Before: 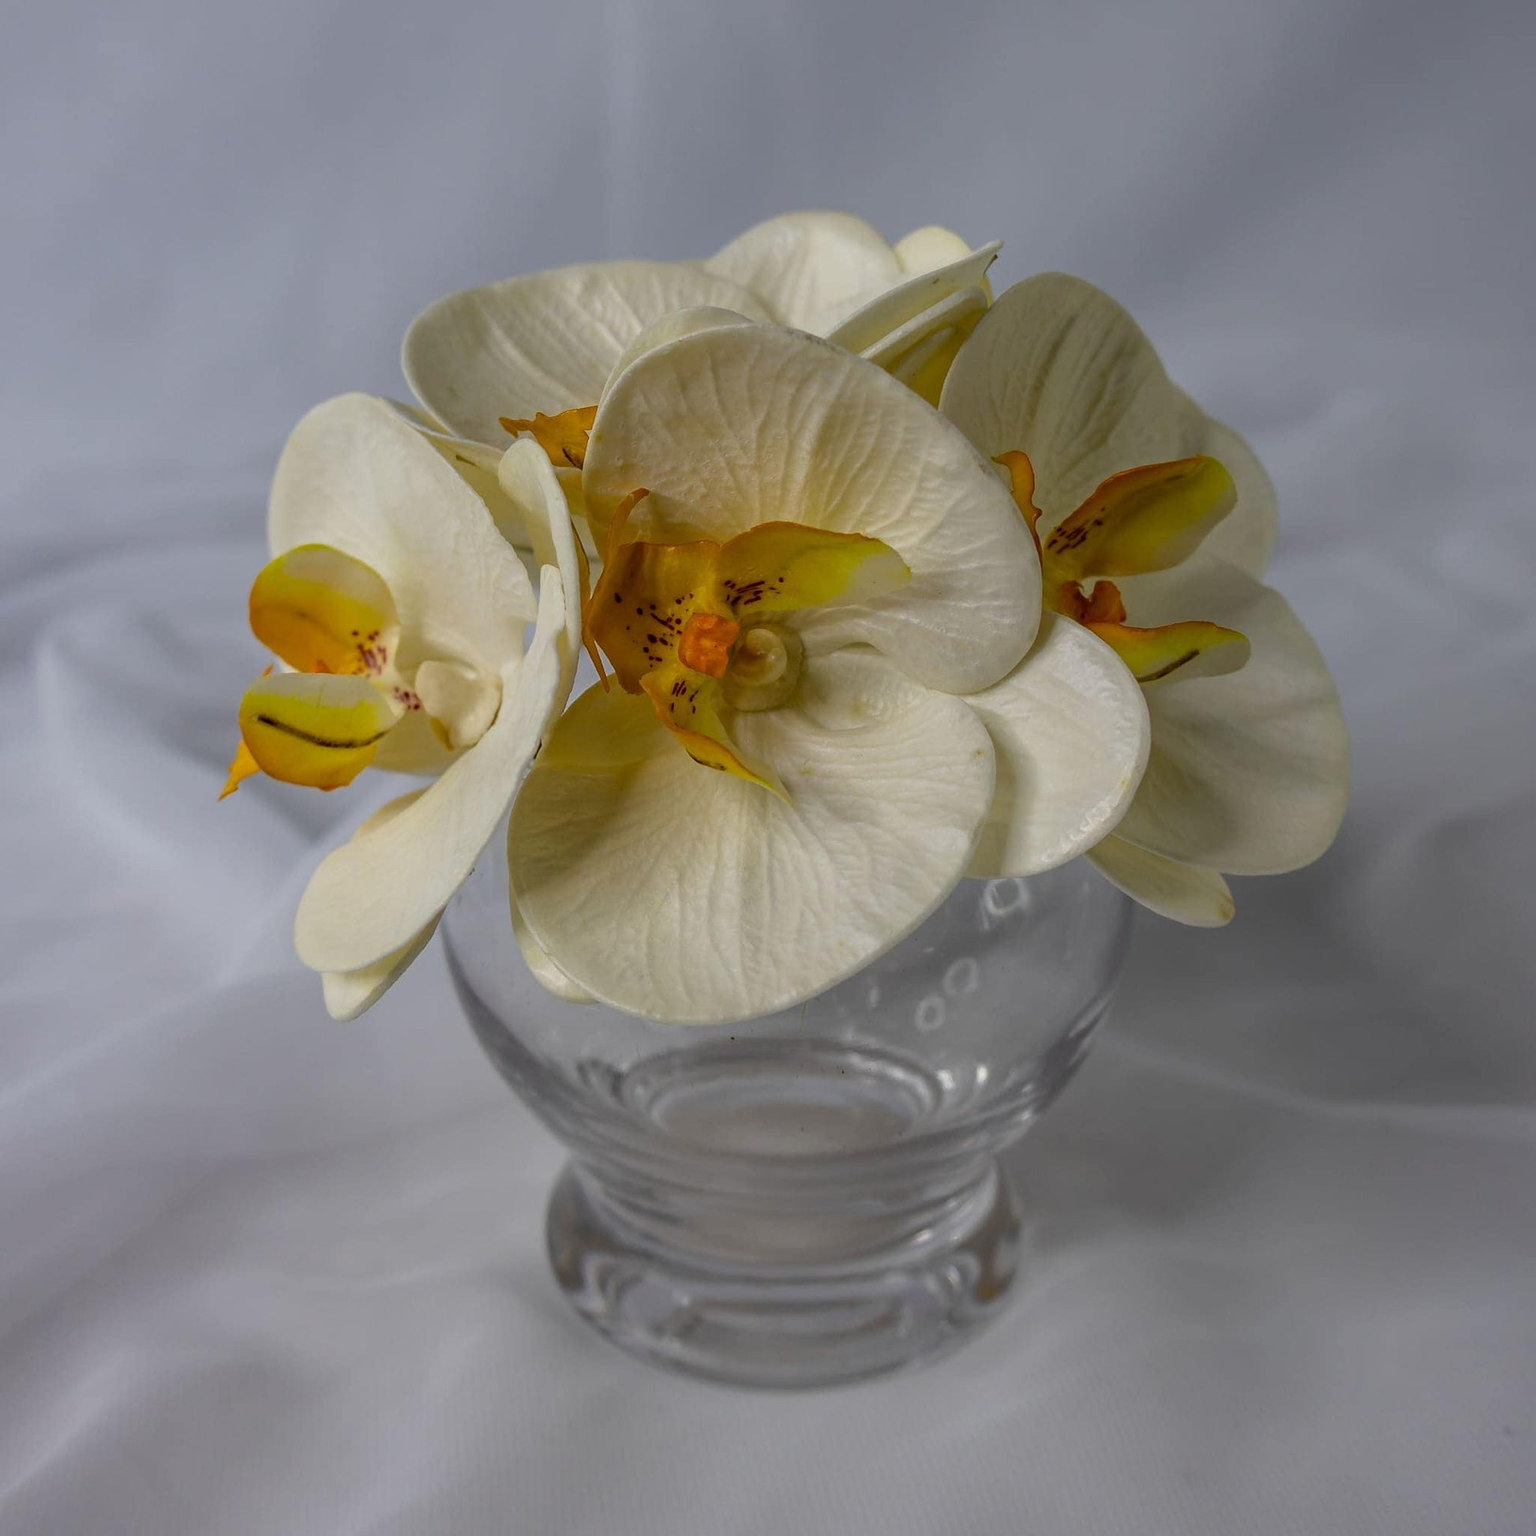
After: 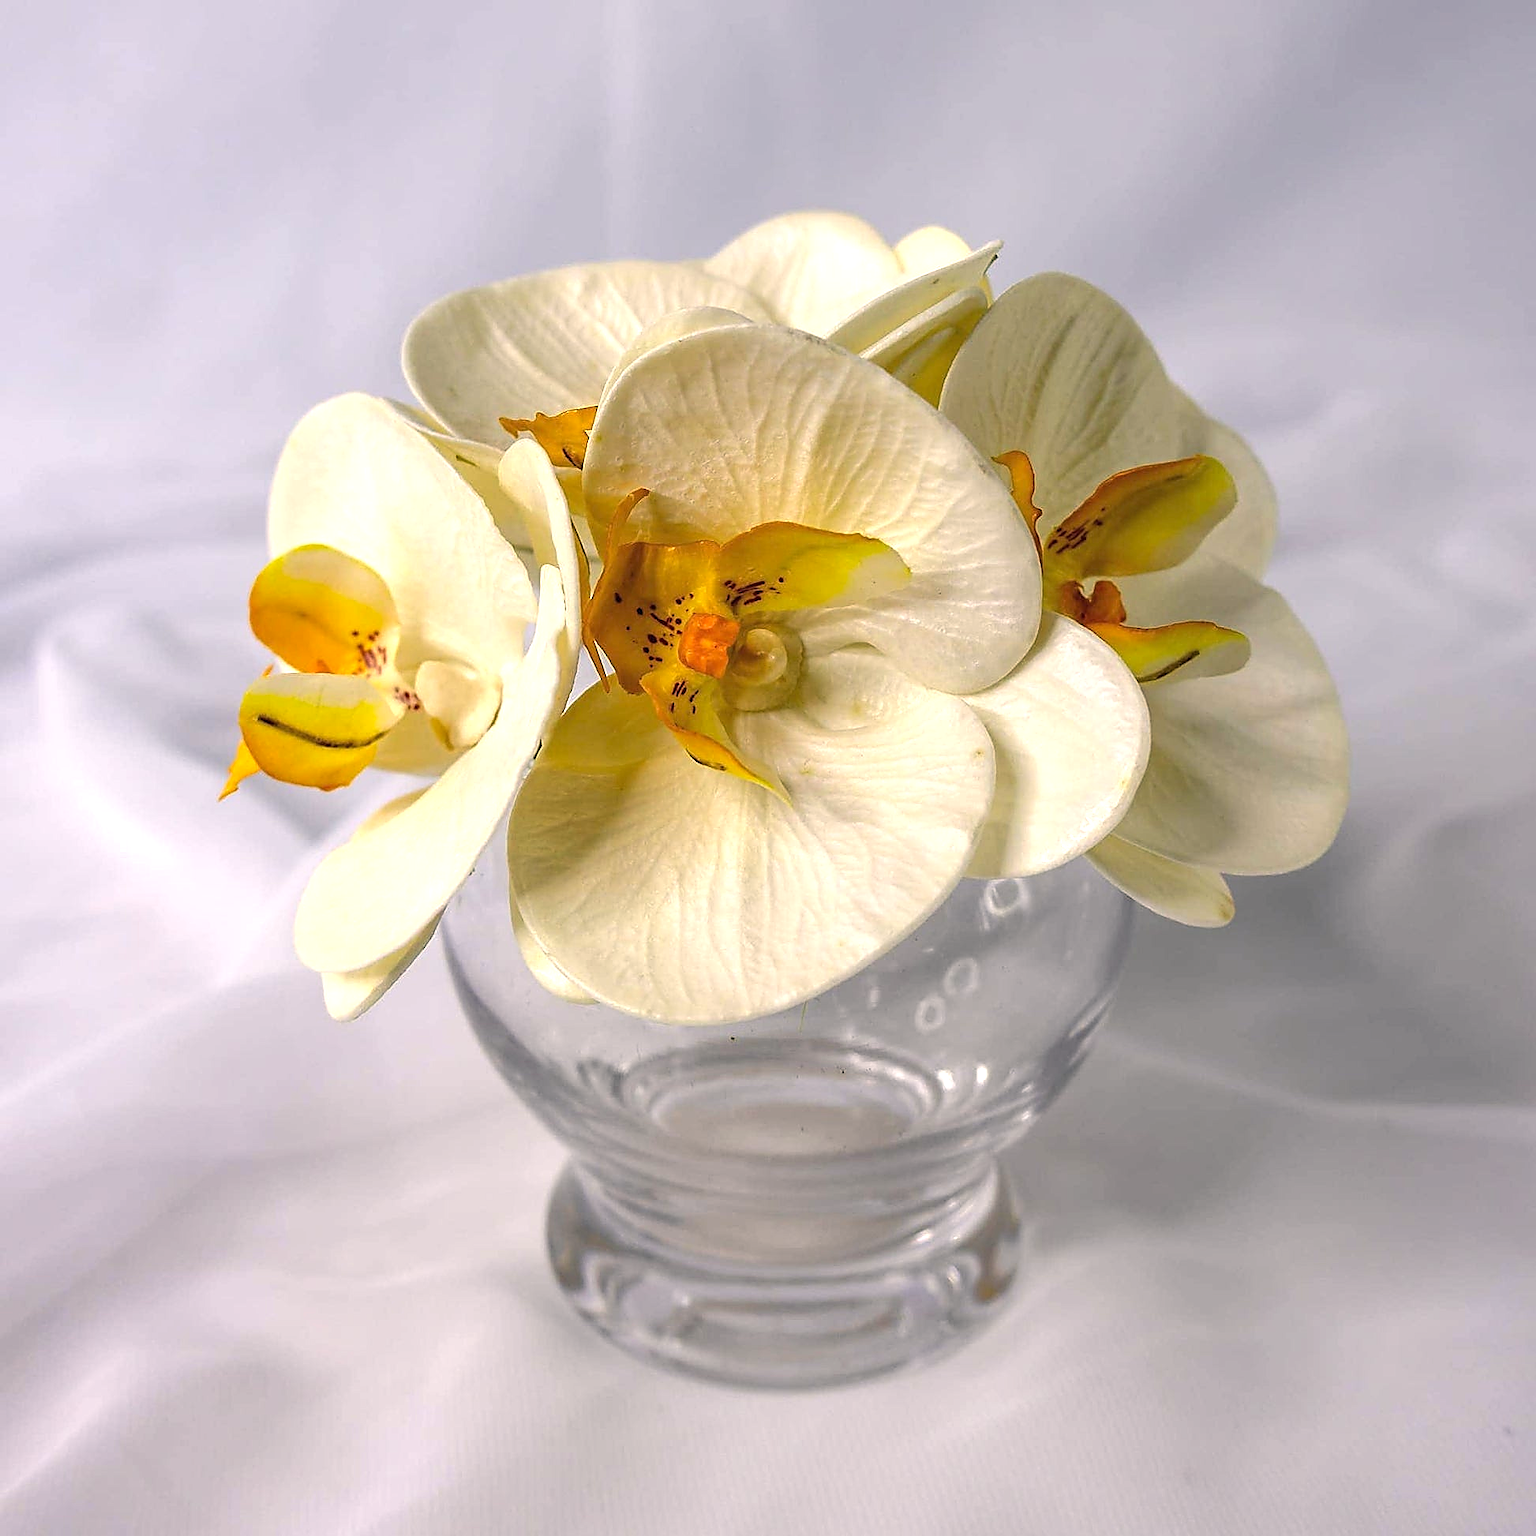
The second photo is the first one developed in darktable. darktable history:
sharpen: radius 1.4, amount 1.25, threshold 0.7
exposure: black level correction 0, exposure 1.2 EV, compensate highlight preservation false
color correction: highlights a* 5.38, highlights b* 5.3, shadows a* -4.26, shadows b* -5.11
